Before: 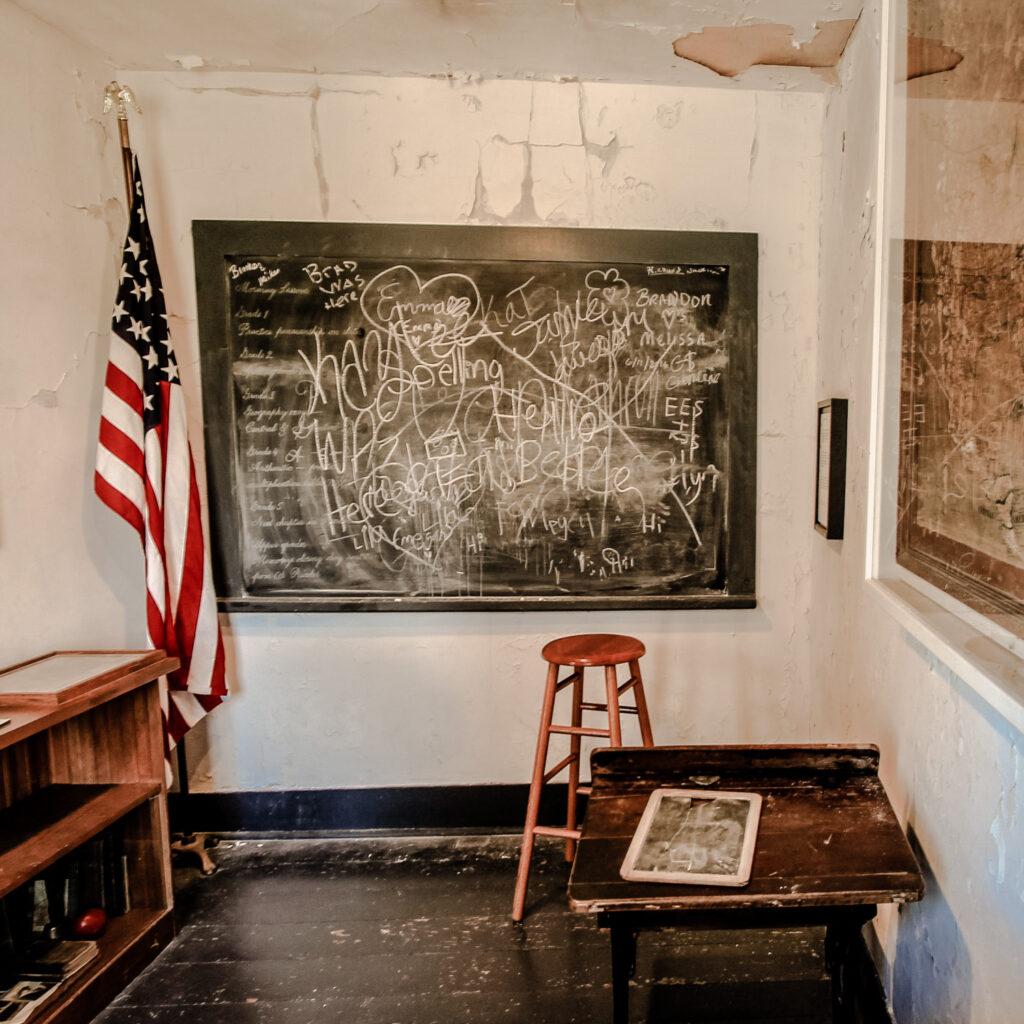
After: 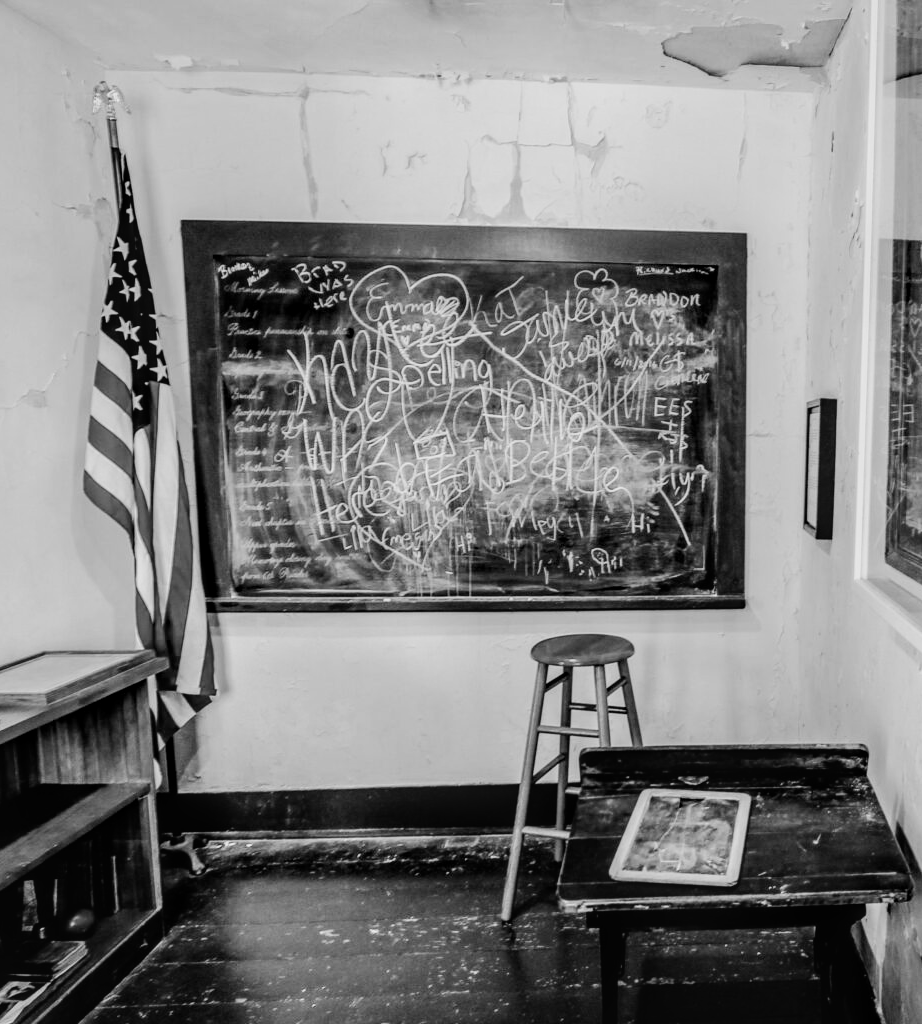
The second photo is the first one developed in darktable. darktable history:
monochrome: on, module defaults
exposure: exposure 0.258 EV, compensate highlight preservation false
white balance: red 1.042, blue 1.17
local contrast: on, module defaults
crop and rotate: left 1.088%, right 8.807%
sigmoid: on, module defaults
